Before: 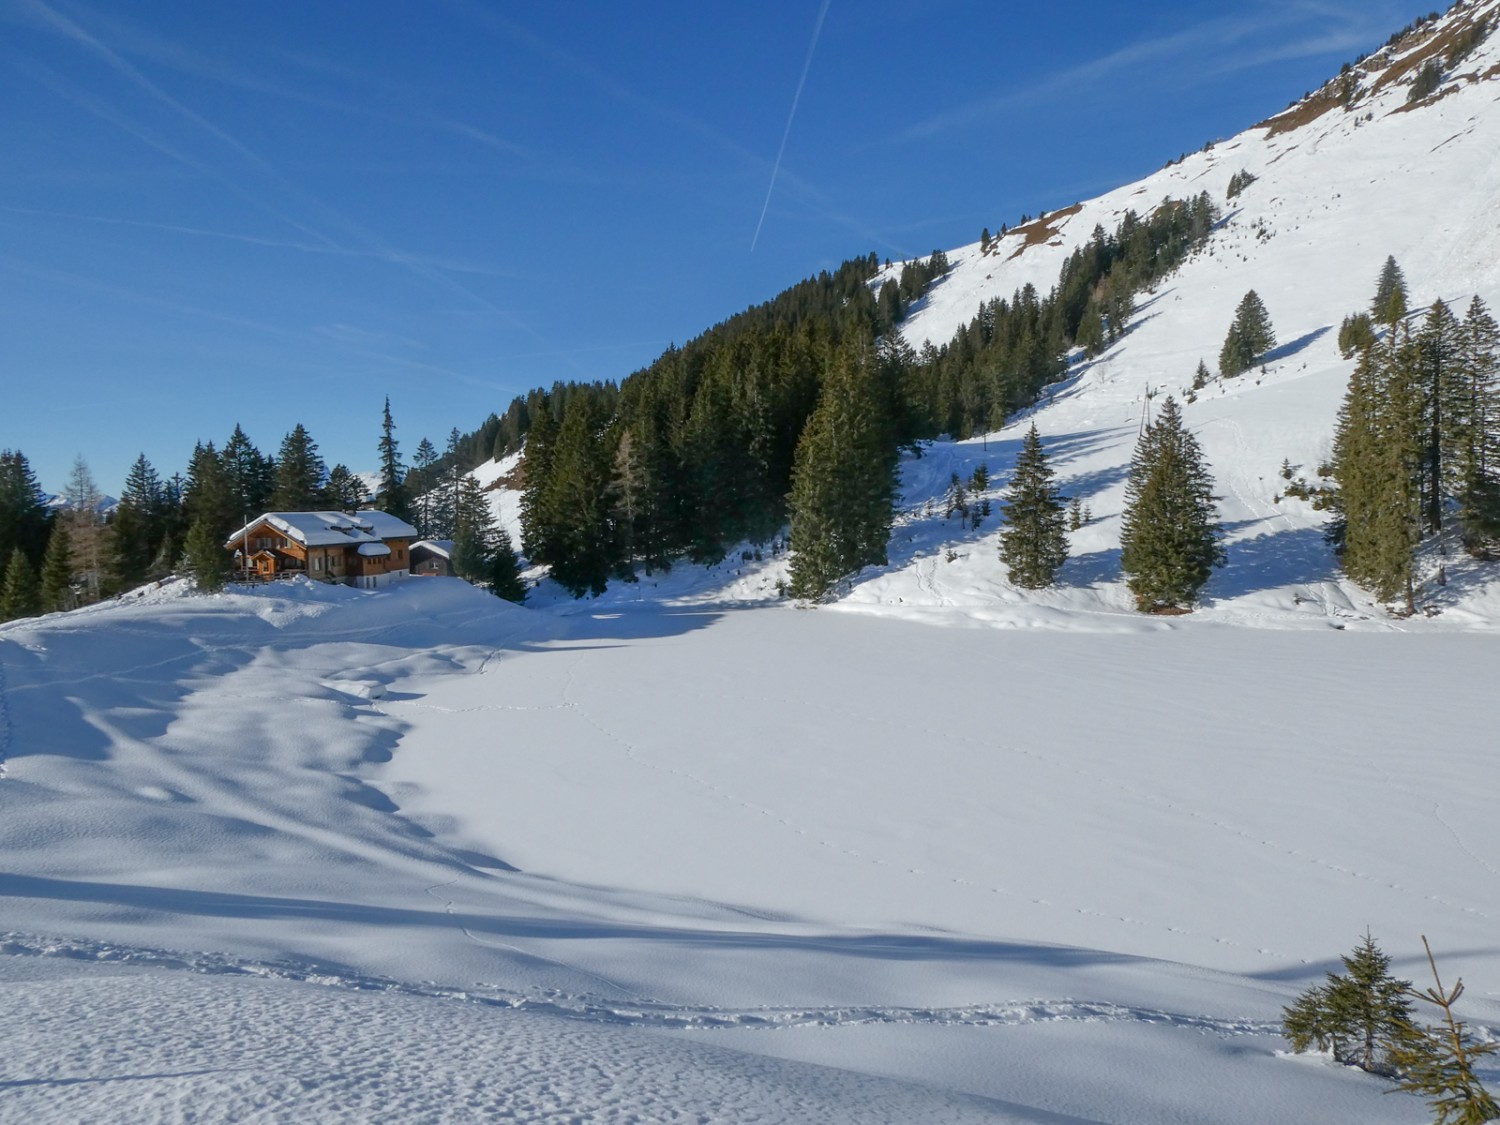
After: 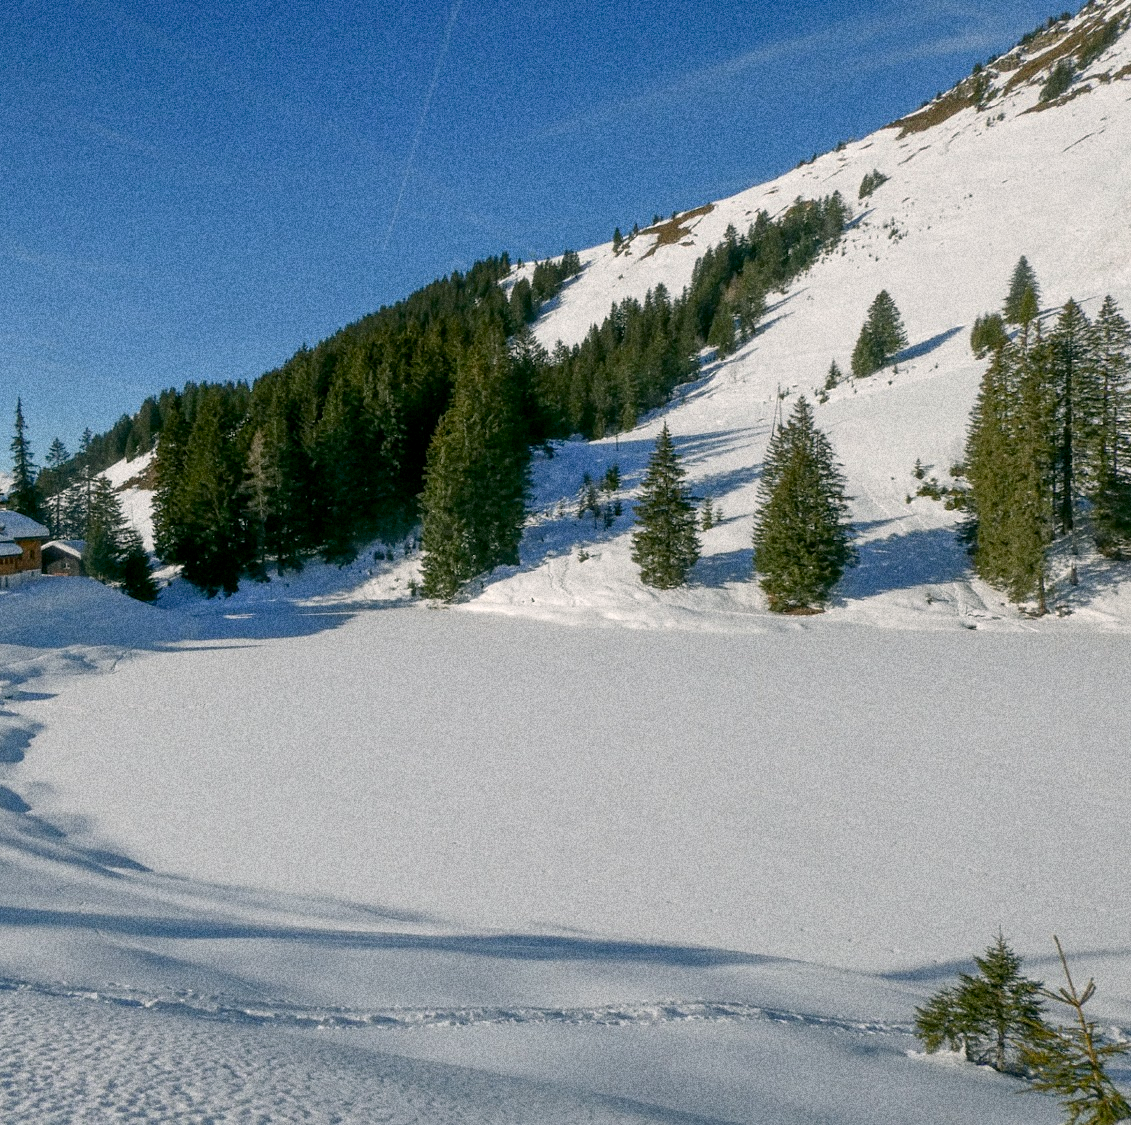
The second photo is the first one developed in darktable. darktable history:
crop and rotate: left 24.6%
color correction: highlights a* 4.02, highlights b* 4.98, shadows a* -7.55, shadows b* 4.98
exposure: black level correction 0.007, compensate highlight preservation false
grain: coarseness 14.49 ISO, strength 48.04%, mid-tones bias 35%
